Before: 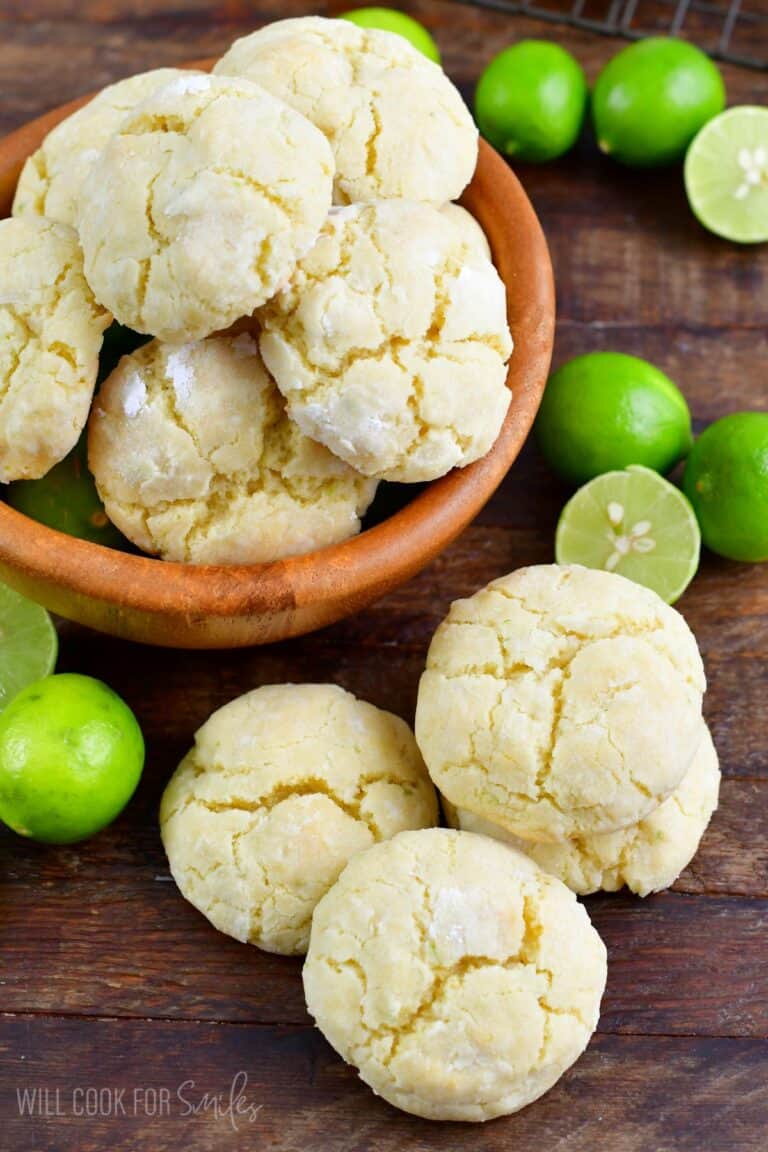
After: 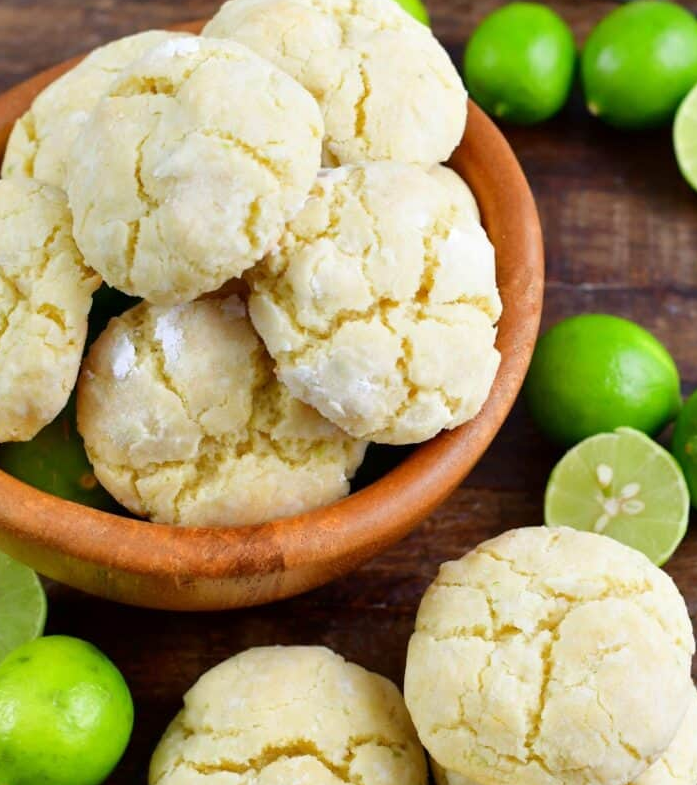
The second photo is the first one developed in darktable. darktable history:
crop: left 1.553%, top 3.353%, right 7.614%, bottom 28.484%
